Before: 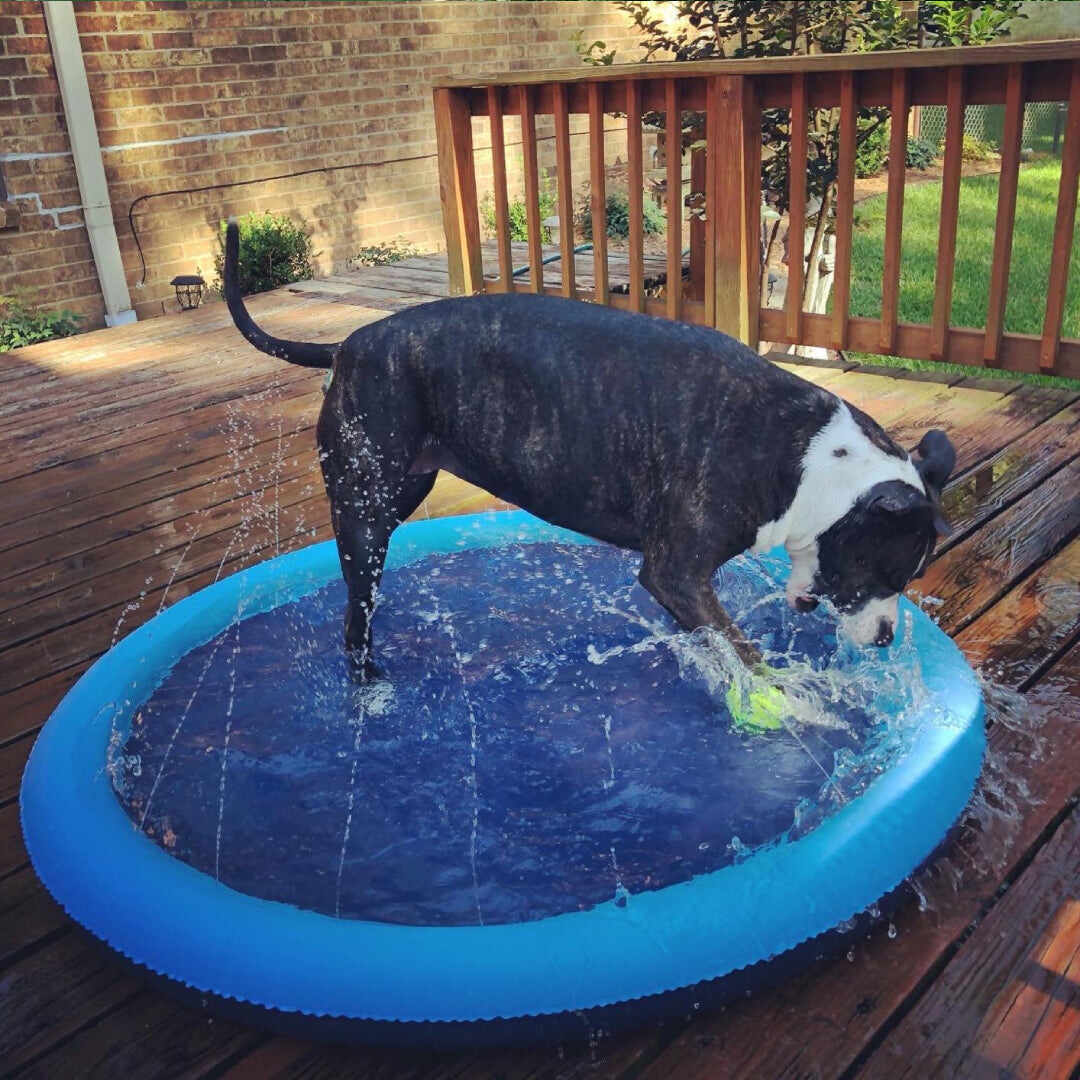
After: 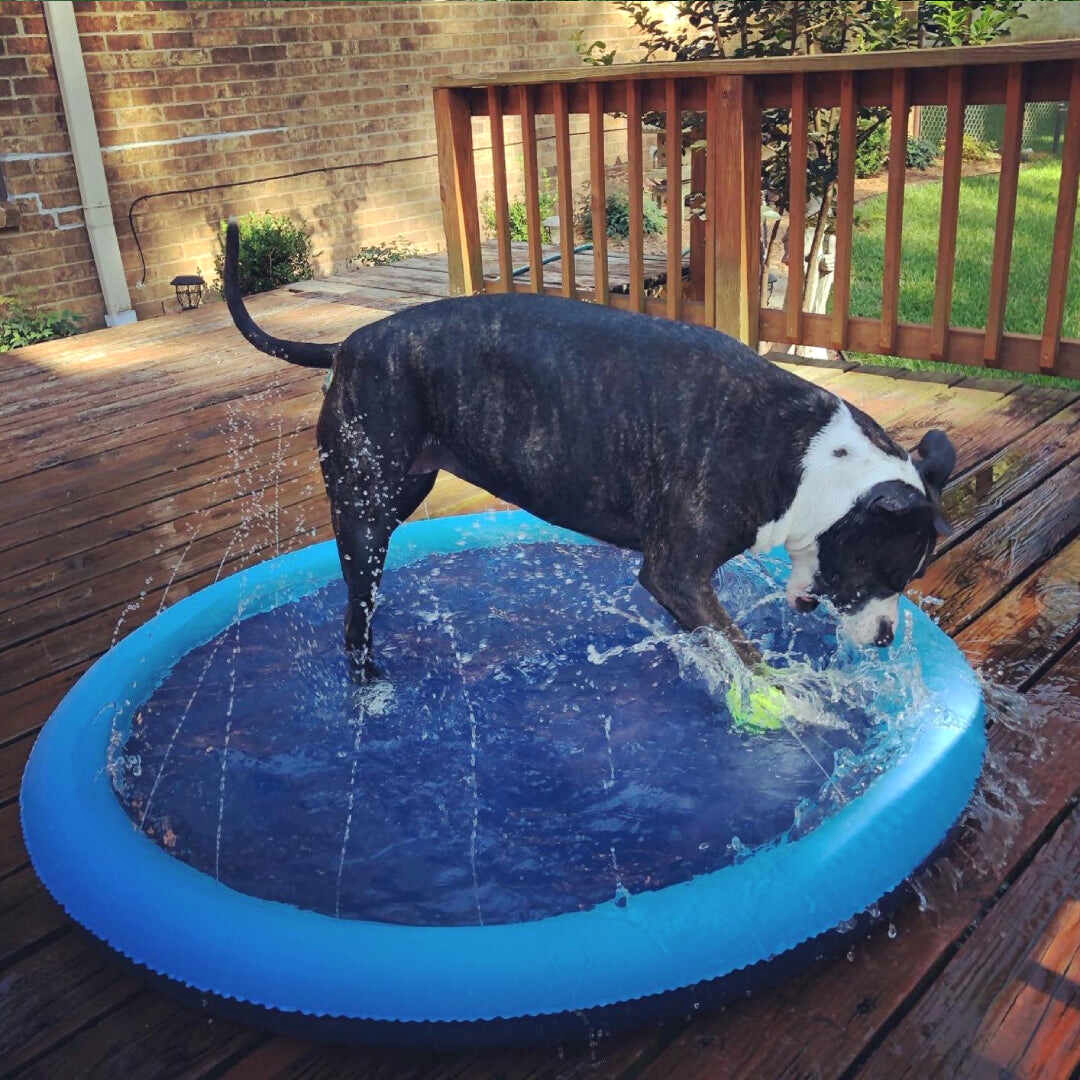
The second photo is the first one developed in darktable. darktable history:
shadows and highlights: shadows 12, white point adjustment 1.2, highlights -0.36, soften with gaussian
tone equalizer: on, module defaults
